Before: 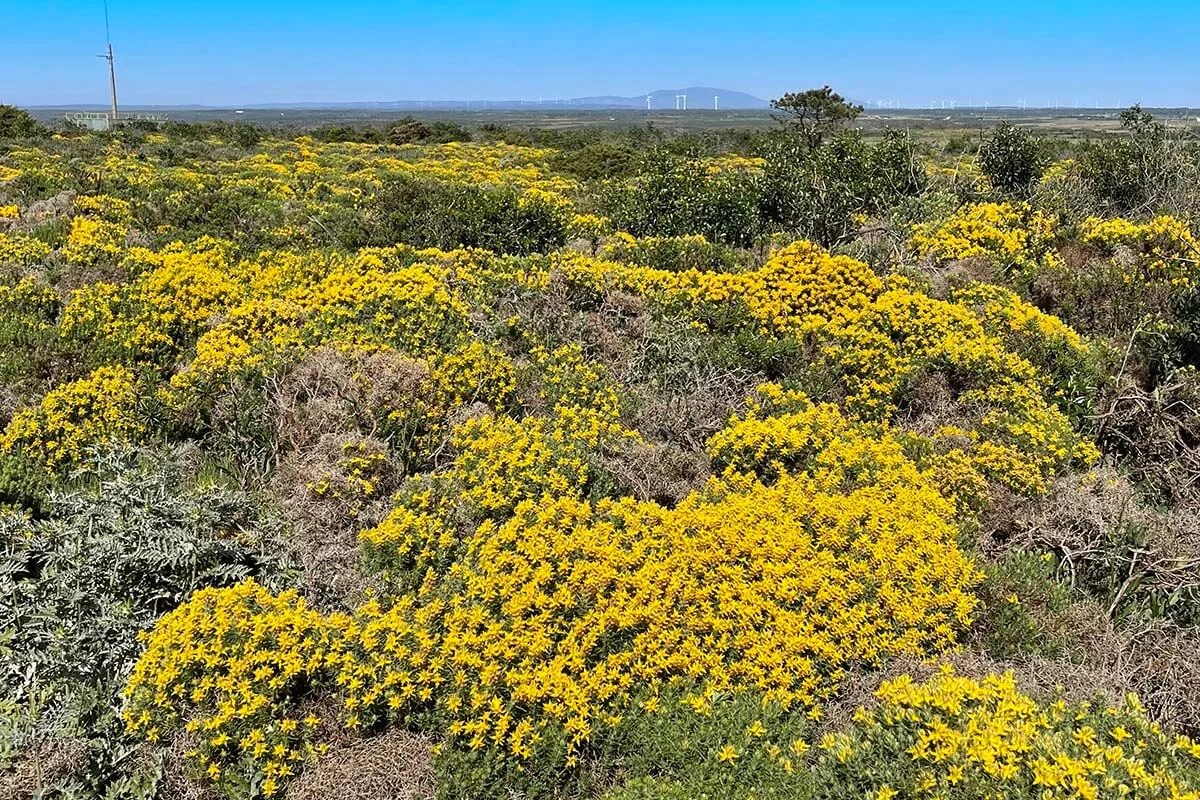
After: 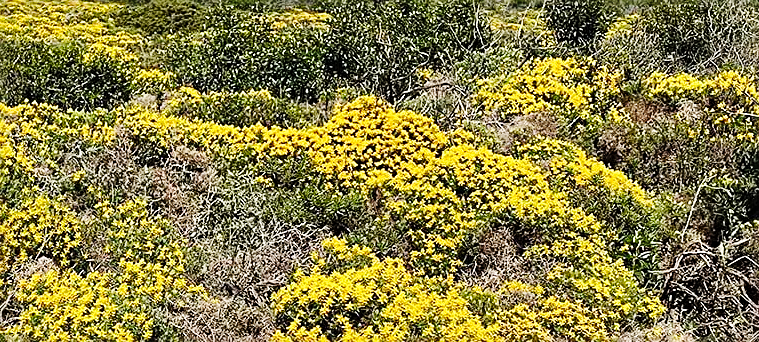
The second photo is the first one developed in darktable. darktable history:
base curve: curves: ch0 [(0, 0) (0.036, 0.025) (0.121, 0.166) (0.206, 0.329) (0.605, 0.79) (1, 1)], preserve colors none
exposure: compensate highlight preservation false
crop: left 36.305%, top 18.245%, right 0.415%, bottom 38.964%
sharpen: on, module defaults
